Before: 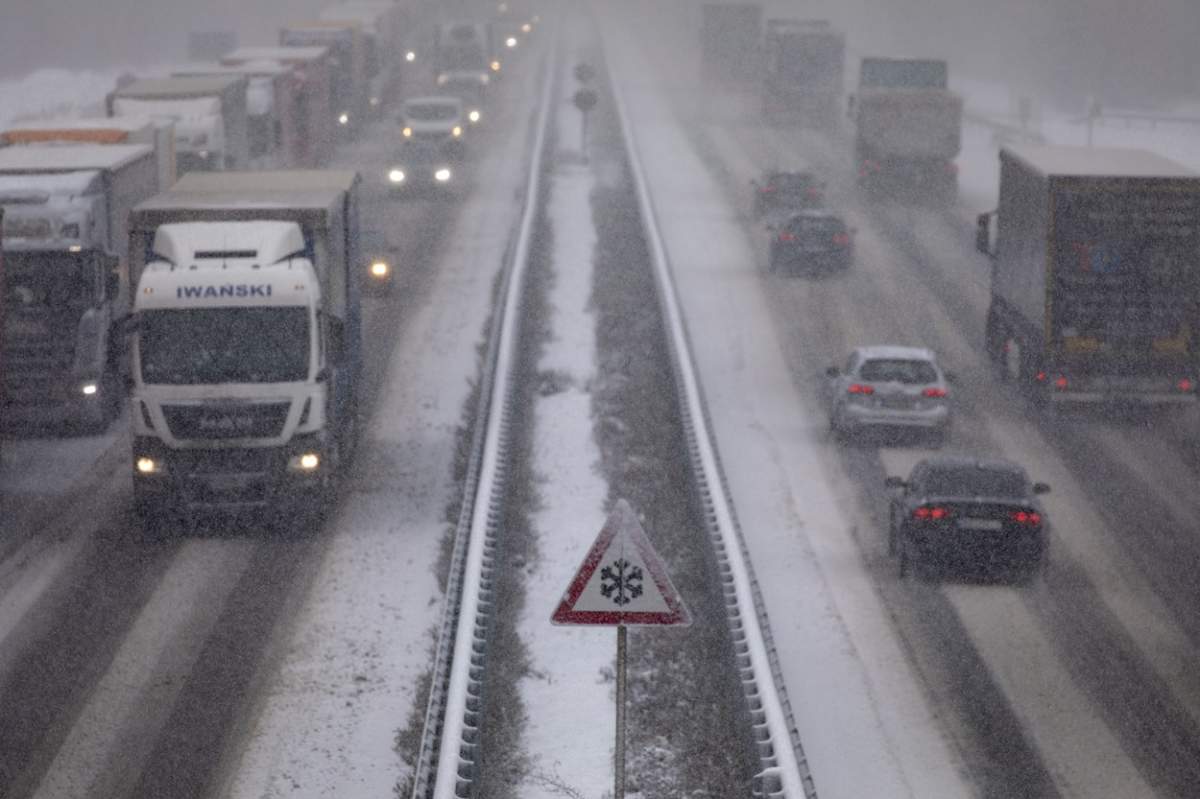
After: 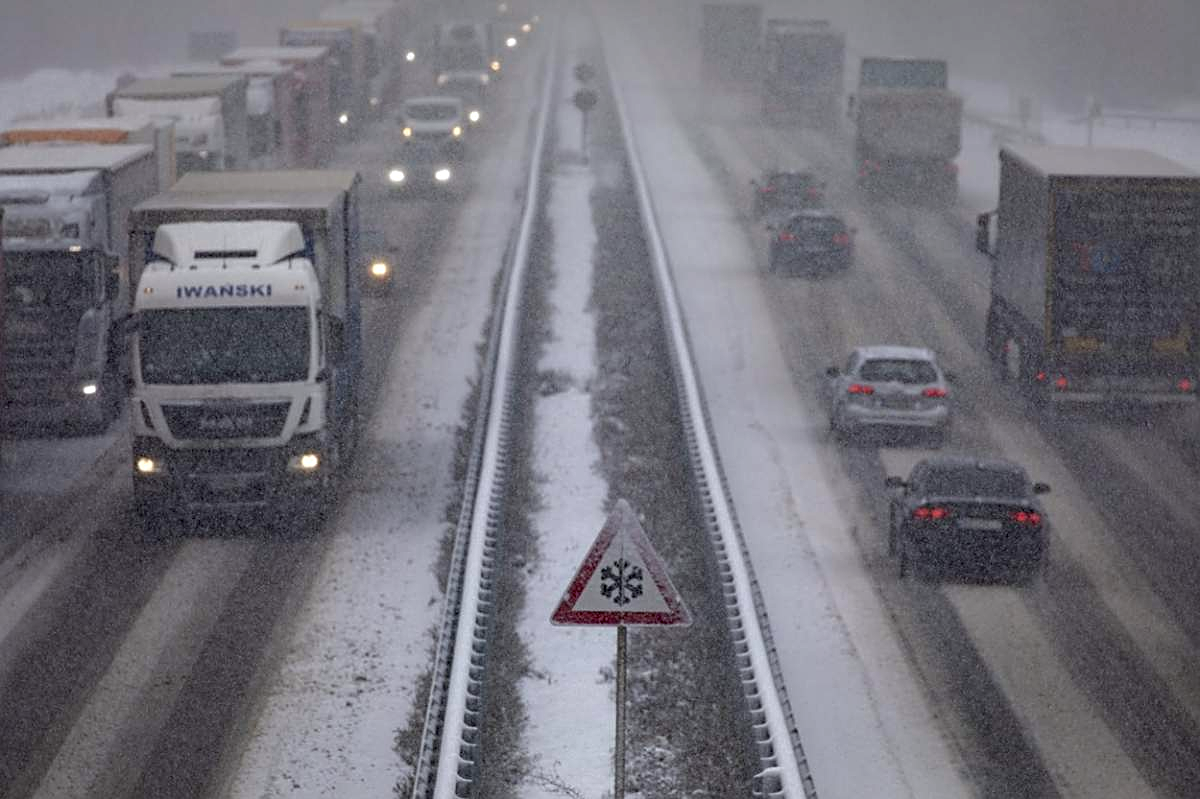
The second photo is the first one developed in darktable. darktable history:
sharpen: on, module defaults
white balance: red 0.986, blue 1.01
haze removal: on, module defaults
